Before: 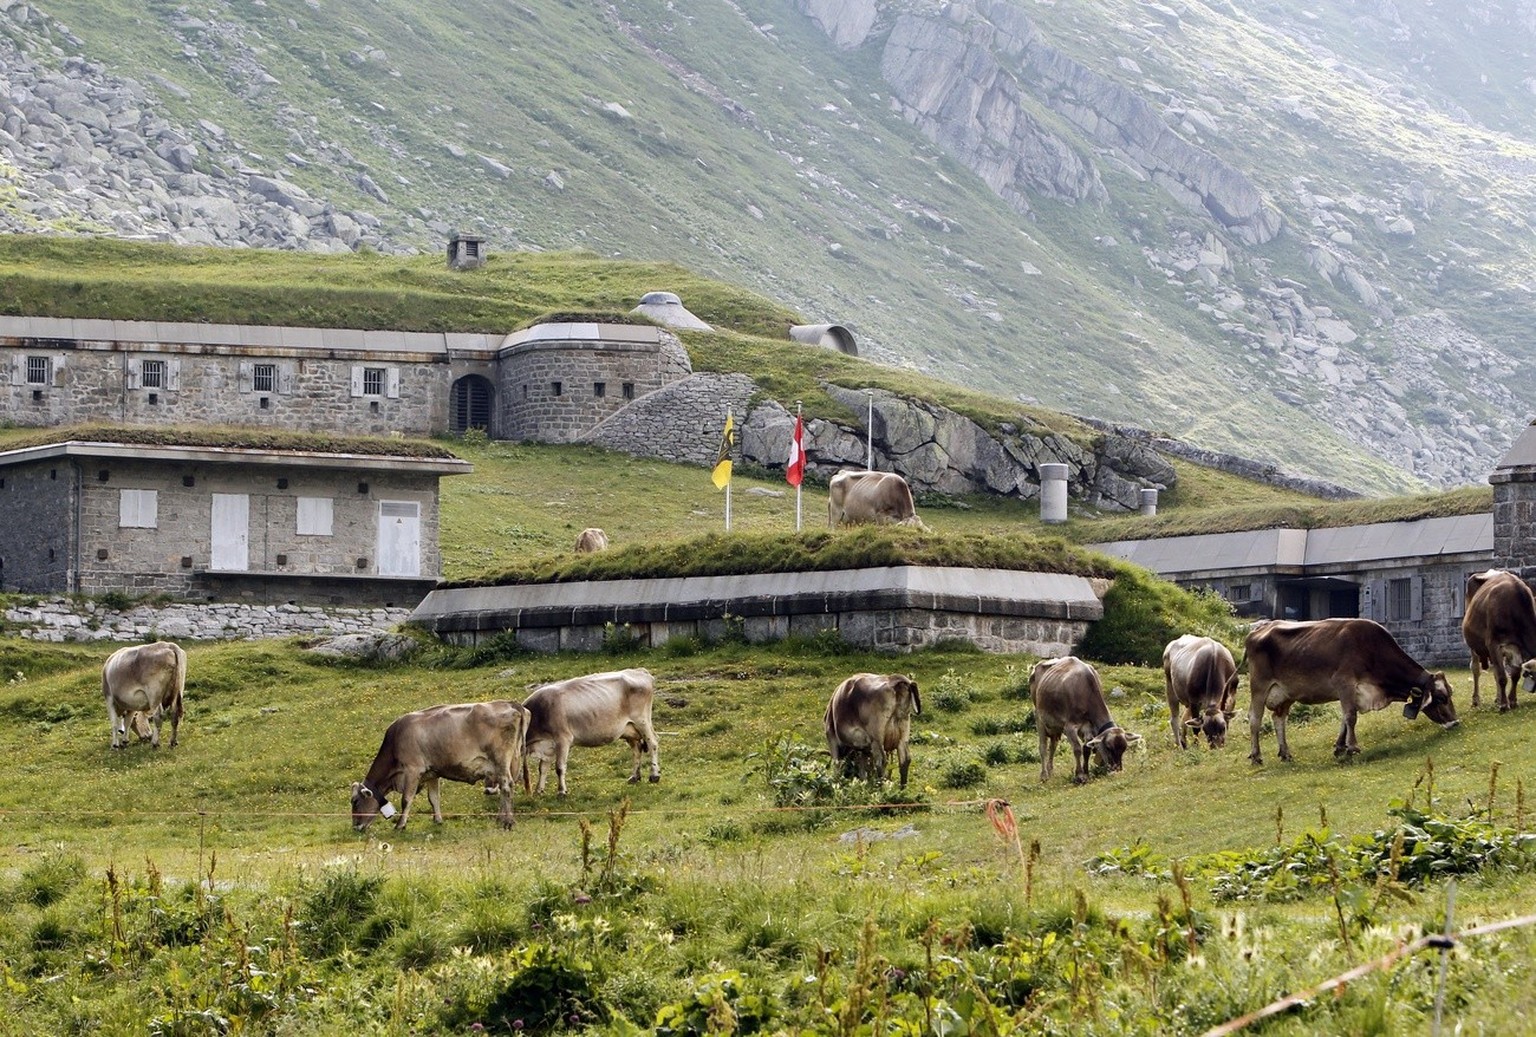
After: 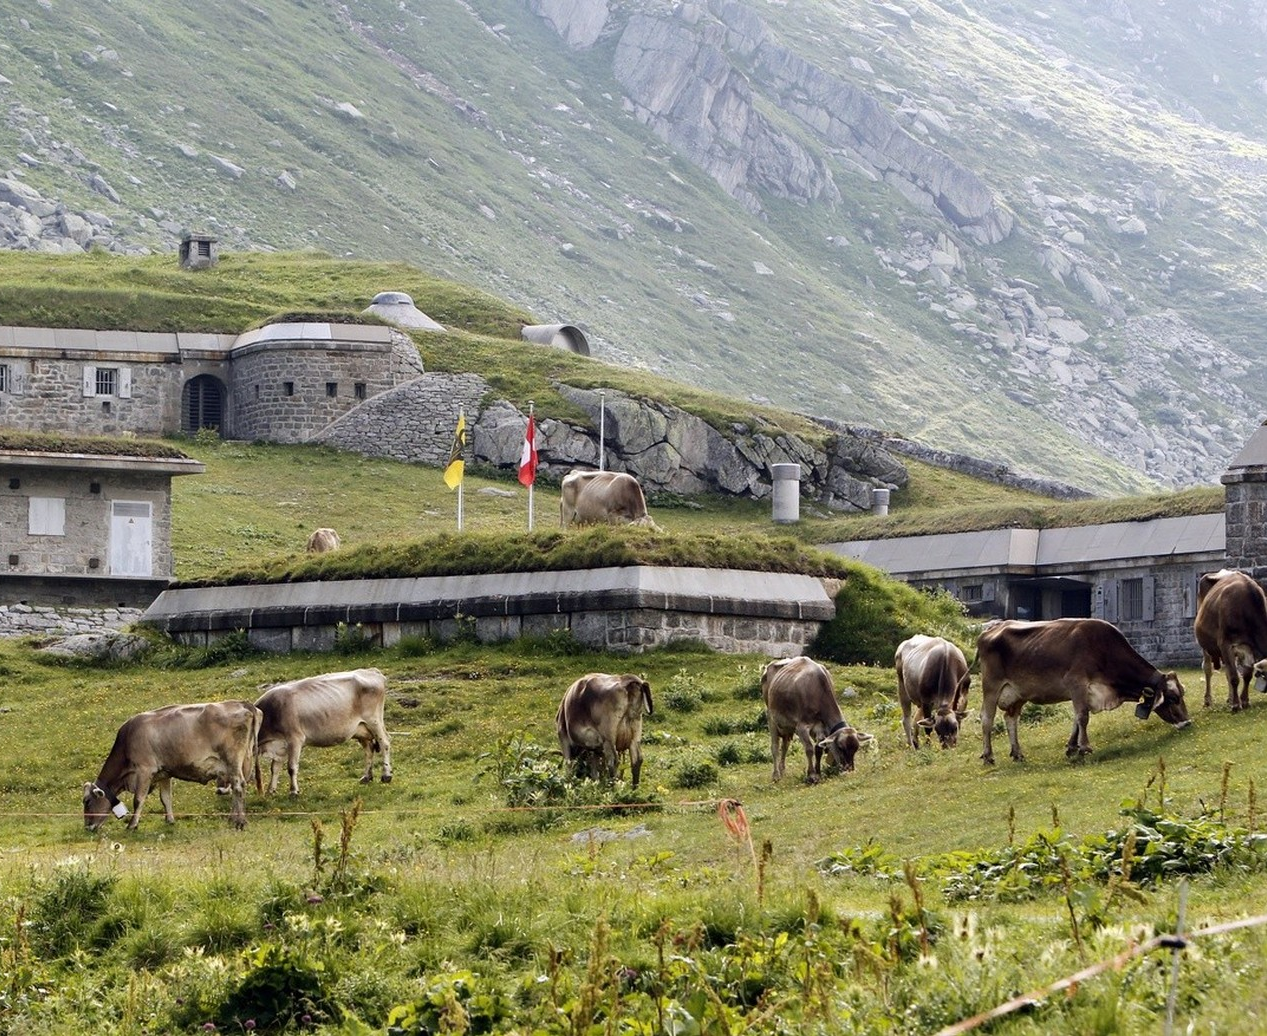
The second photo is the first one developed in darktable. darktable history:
crop: left 17.475%, bottom 0.036%
